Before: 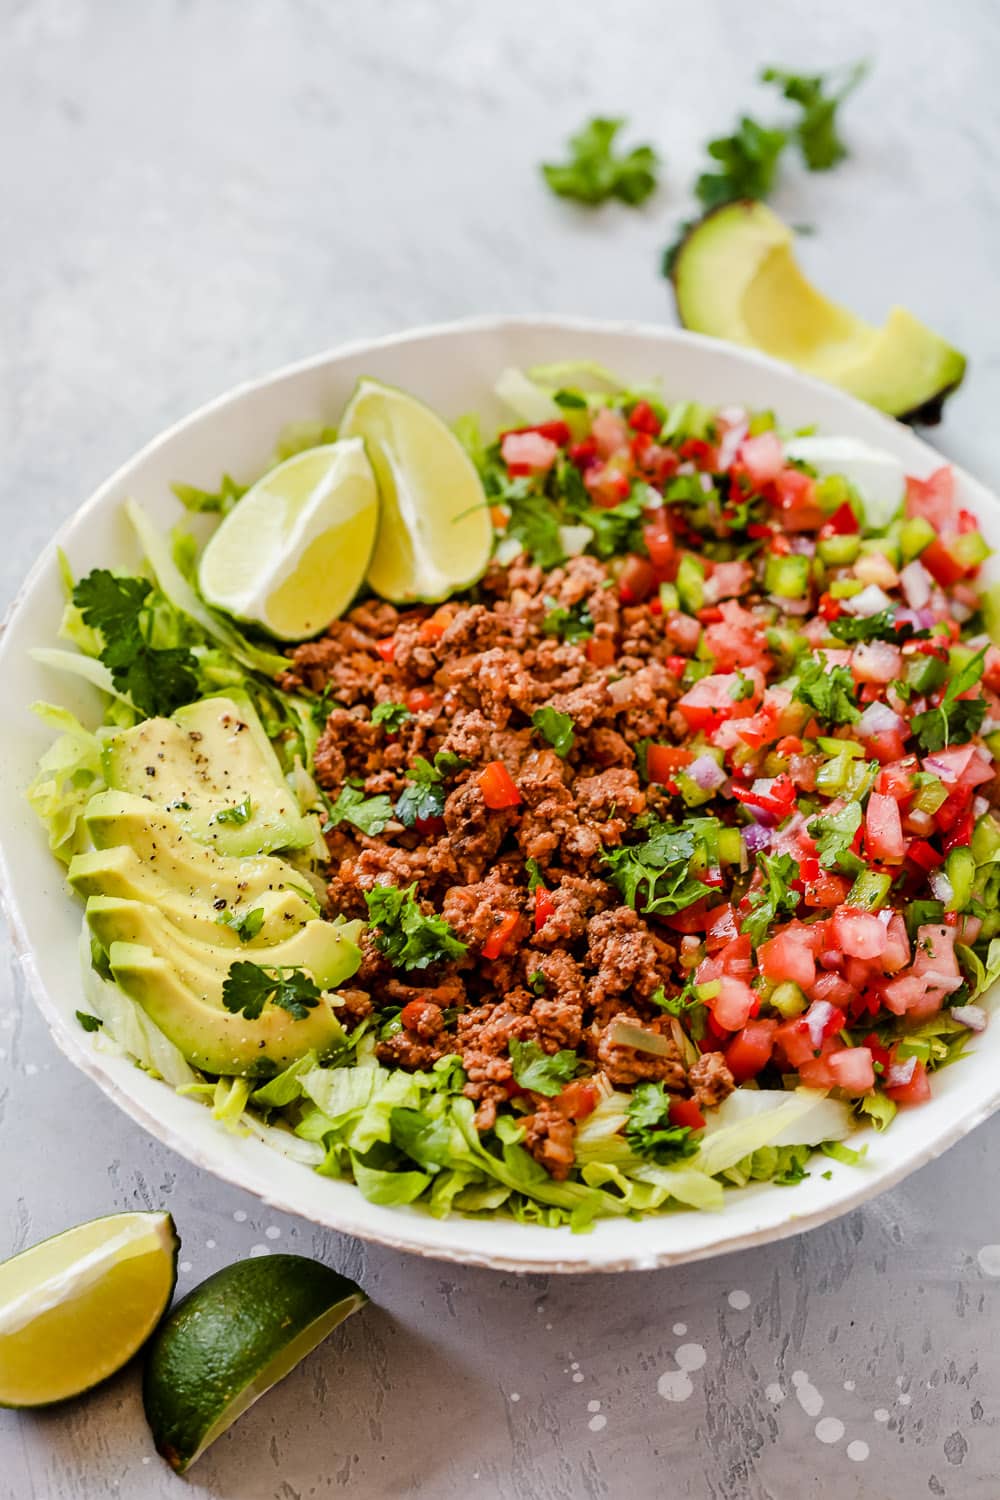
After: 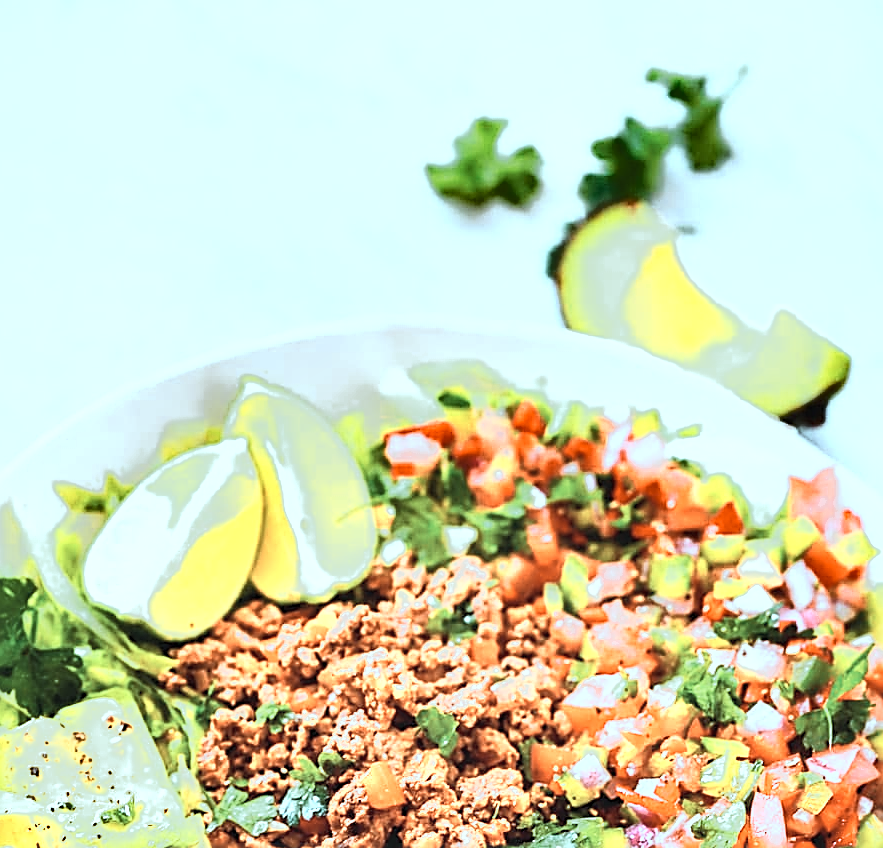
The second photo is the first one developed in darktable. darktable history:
color correction: highlights a* -10.61, highlights b* -19.74
shadows and highlights: soften with gaussian
sharpen: amount 0.886
color zones: curves: ch0 [(0.018, 0.548) (0.197, 0.654) (0.425, 0.447) (0.605, 0.658) (0.732, 0.579)]; ch1 [(0.105, 0.531) (0.224, 0.531) (0.386, 0.39) (0.618, 0.456) (0.732, 0.456) (0.956, 0.421)]; ch2 [(0.039, 0.583) (0.215, 0.465) (0.399, 0.544) (0.465, 0.548) (0.614, 0.447) (0.724, 0.43) (0.882, 0.623) (0.956, 0.632)]
exposure: black level correction -0.003, exposure 0.038 EV, compensate highlight preservation false
base curve: curves: ch0 [(0, 0) (0.088, 0.125) (0.176, 0.251) (0.354, 0.501) (0.613, 0.749) (1, 0.877)], preserve colors none
contrast brightness saturation: contrast 0.141, brightness 0.227
crop and rotate: left 11.68%, bottom 43.416%
